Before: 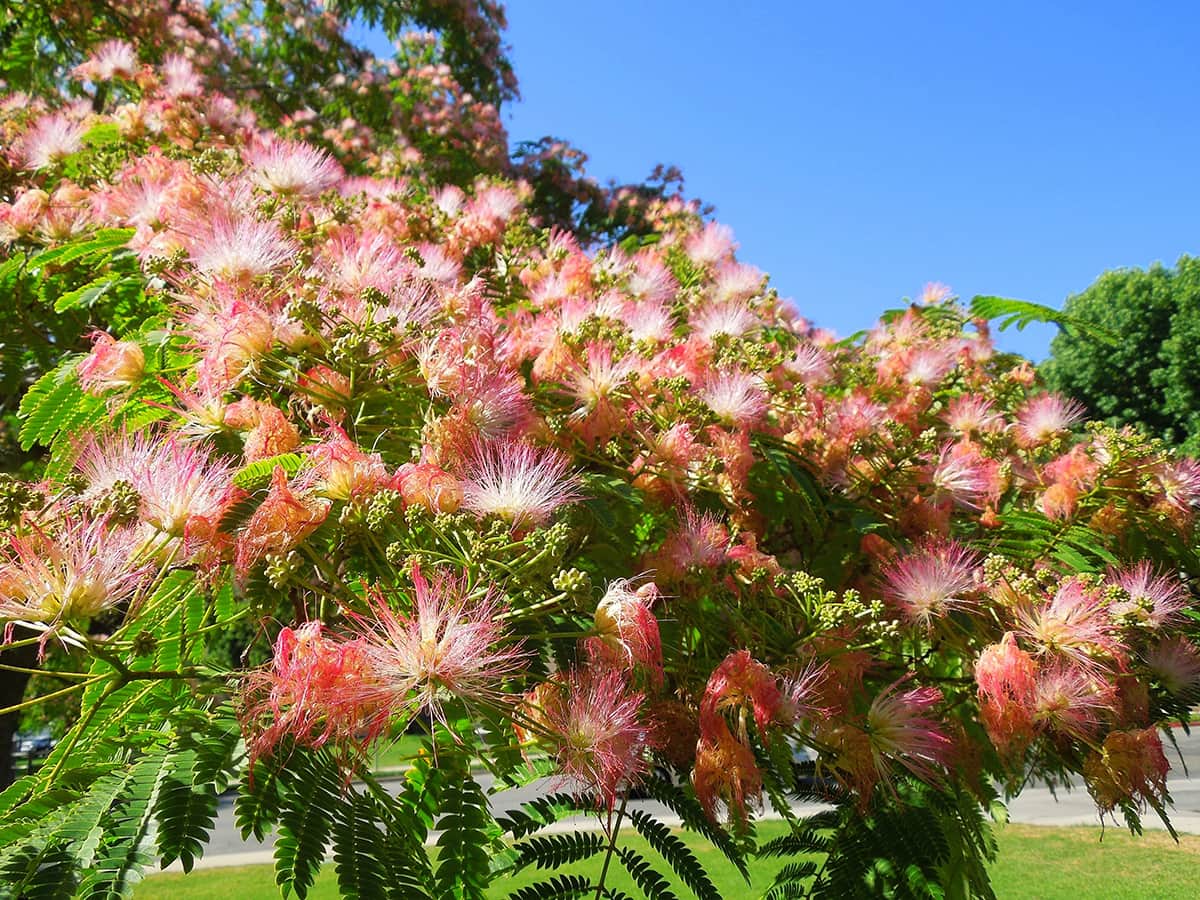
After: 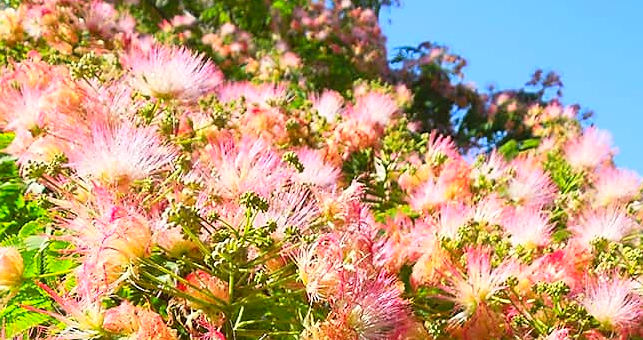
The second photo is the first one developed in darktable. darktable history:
contrast brightness saturation: contrast 0.2, brightness 0.16, saturation 0.22
sharpen: radius 1.458, amount 0.398, threshold 1.271
crop: left 10.121%, top 10.631%, right 36.218%, bottom 51.526%
exposure: exposure -0.048 EV, compensate highlight preservation false
